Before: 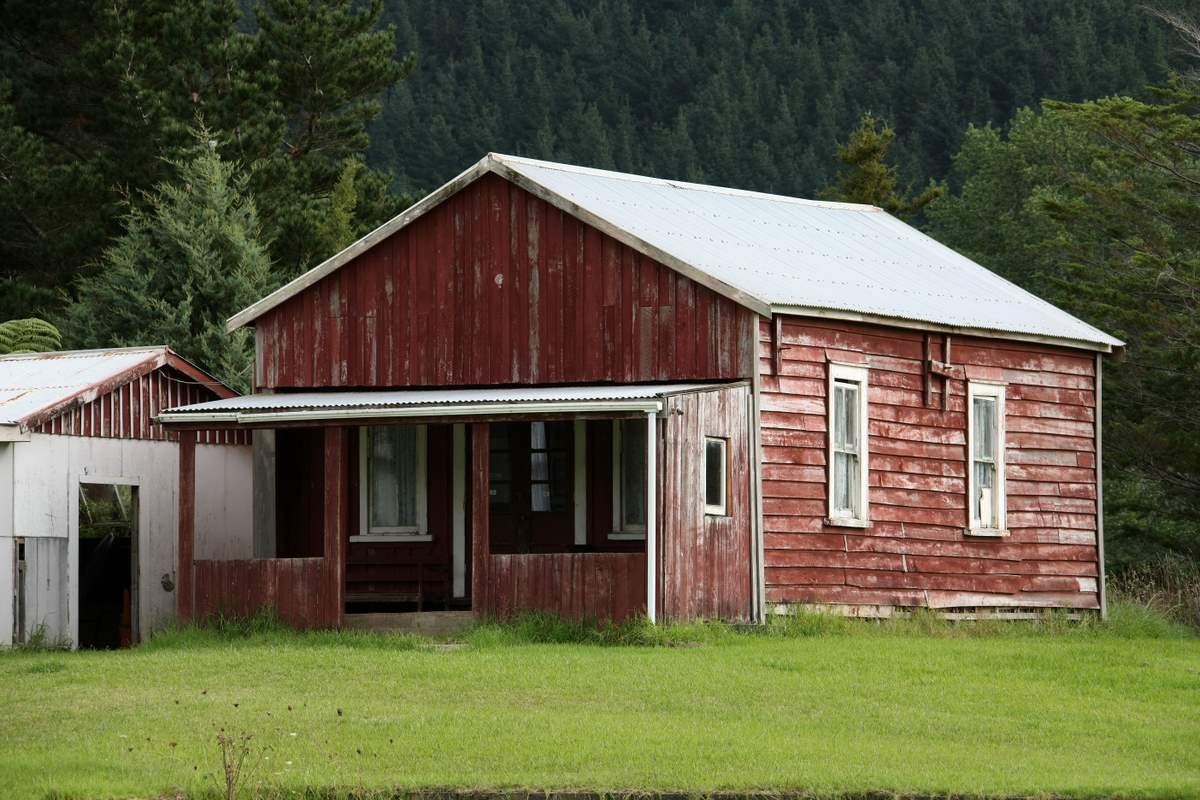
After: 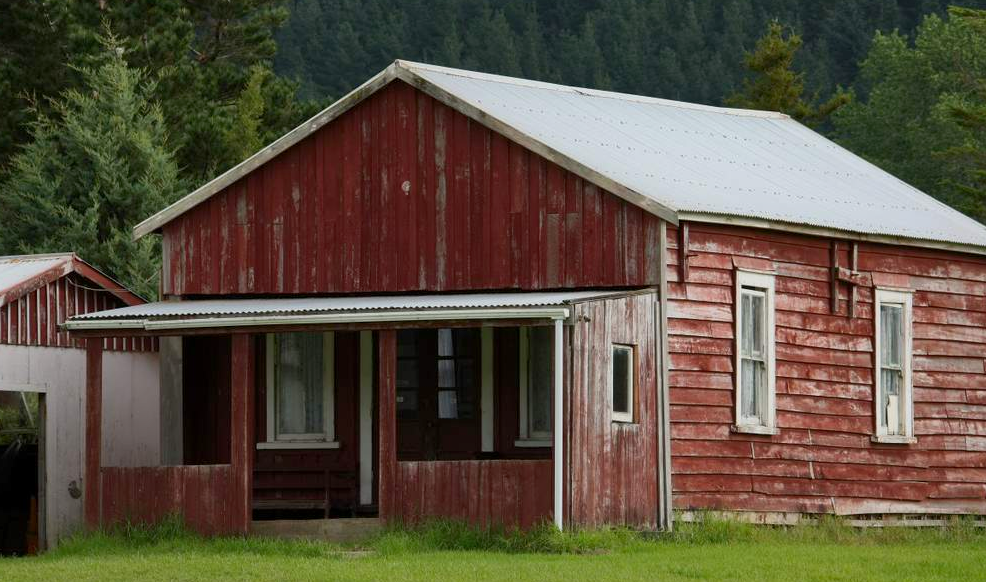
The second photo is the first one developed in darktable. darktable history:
crop: left 7.776%, top 11.734%, right 10.014%, bottom 15.399%
contrast brightness saturation: saturation 0.13
tone equalizer: -8 EV 0.26 EV, -7 EV 0.403 EV, -6 EV 0.437 EV, -5 EV 0.276 EV, -3 EV -0.268 EV, -2 EV -0.433 EV, -1 EV -0.426 EV, +0 EV -0.274 EV, luminance estimator HSV value / RGB max
